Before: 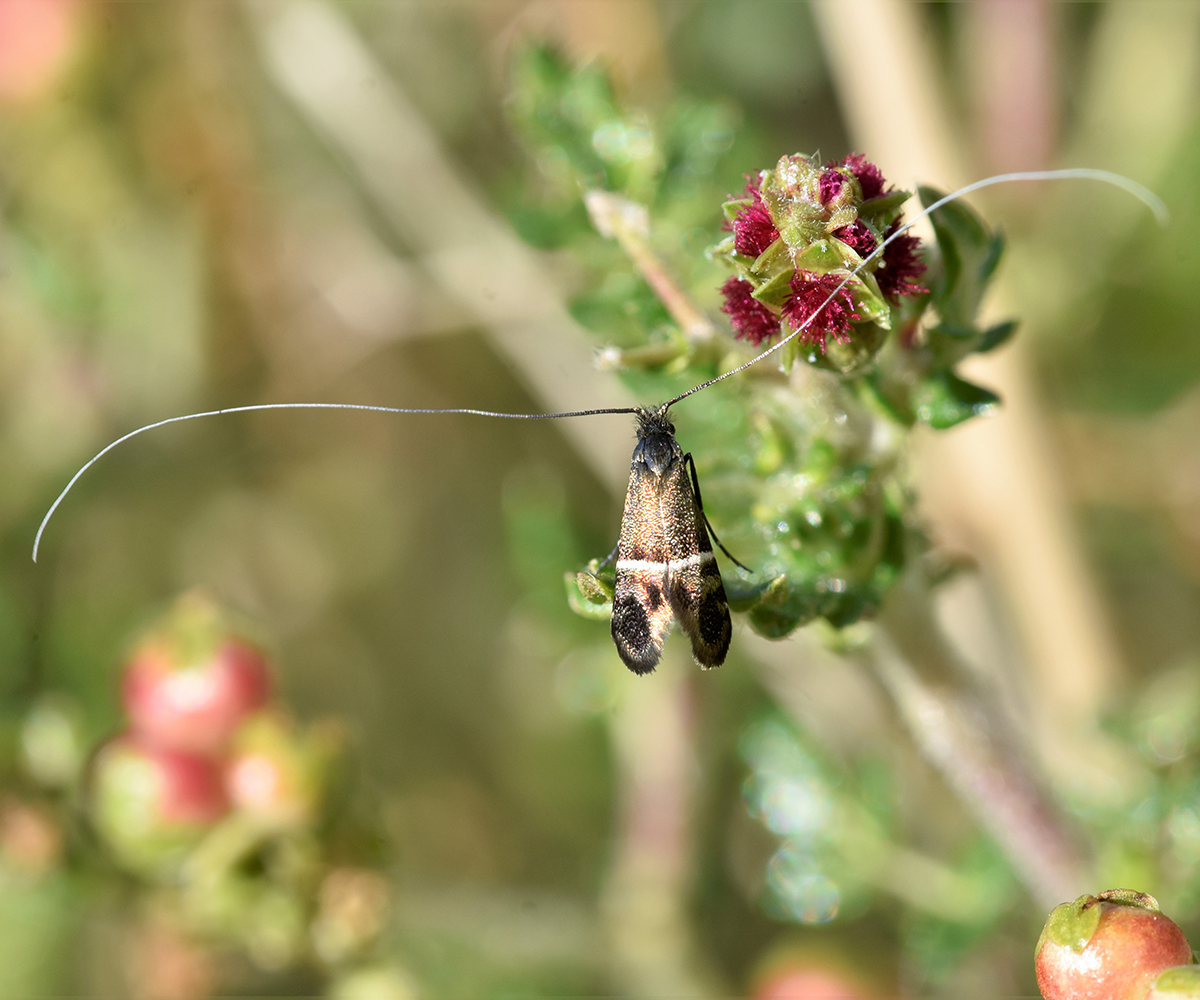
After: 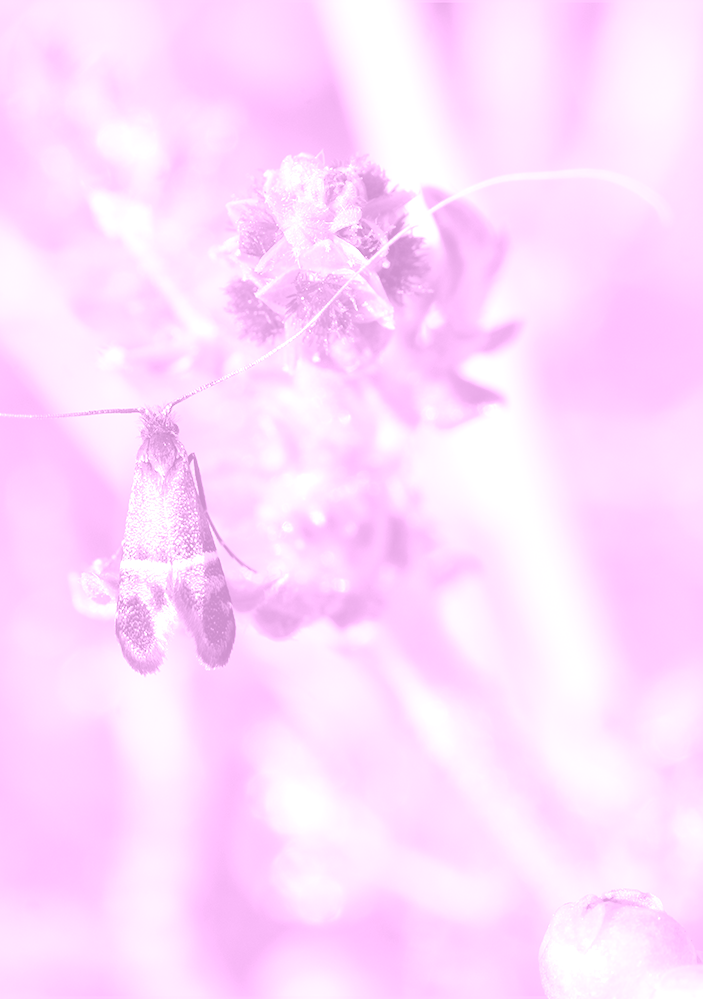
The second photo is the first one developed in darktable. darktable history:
exposure: black level correction 0, exposure 1.45 EV, compensate exposure bias true, compensate highlight preservation false
colorize: hue 331.2°, saturation 69%, source mix 30.28%, lightness 69.02%, version 1
crop: left 41.402%
